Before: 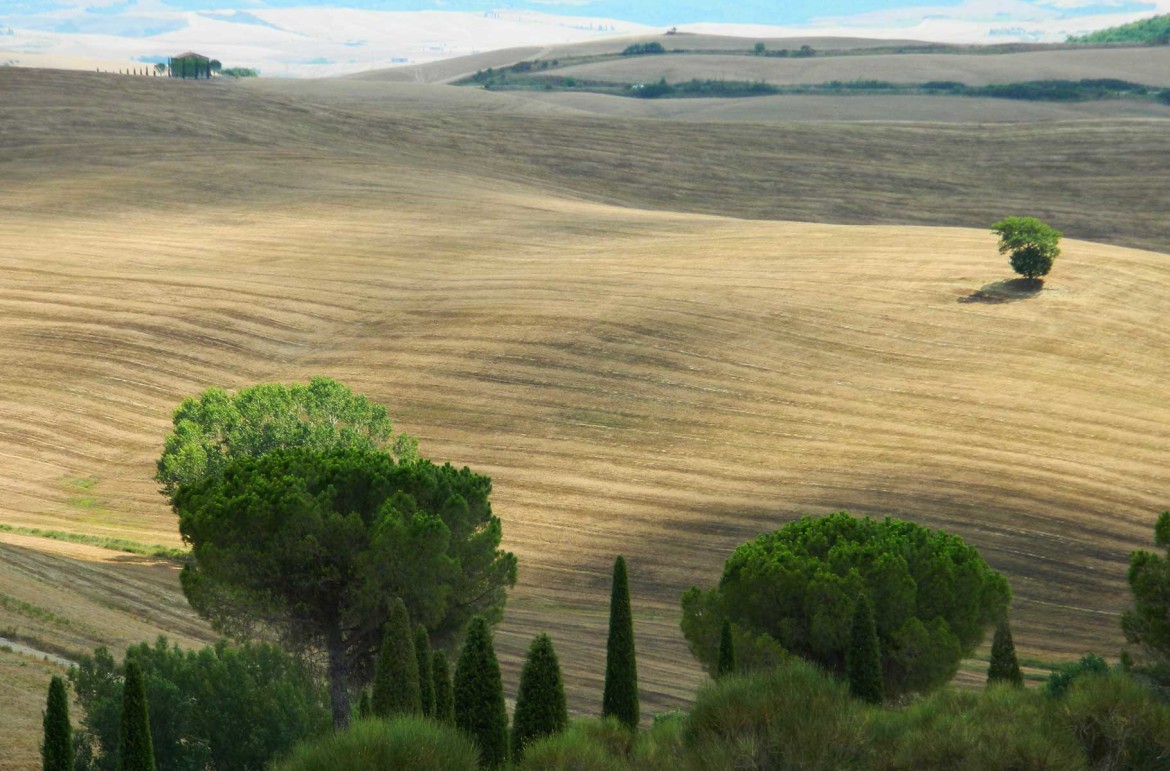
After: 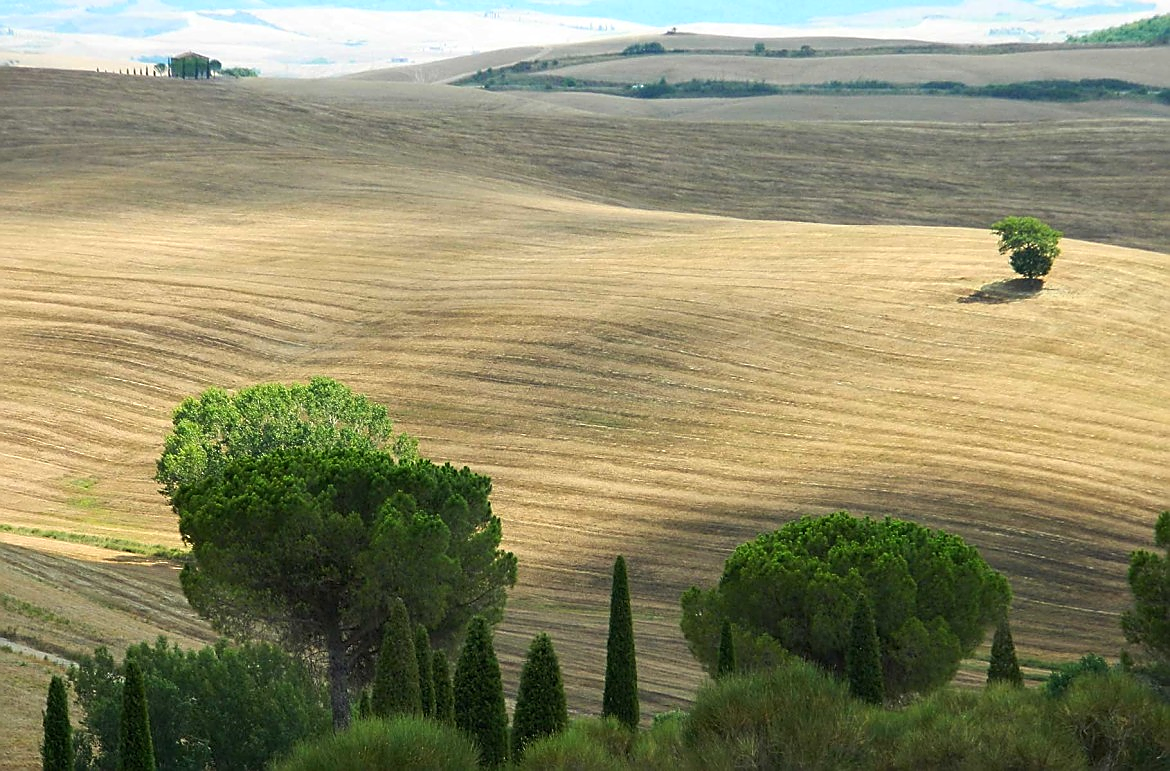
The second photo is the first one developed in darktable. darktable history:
color balance: mode lift, gamma, gain (sRGB)
exposure: exposure 0.217 EV, compensate highlight preservation false
sharpen: radius 1.4, amount 1.25, threshold 0.7
